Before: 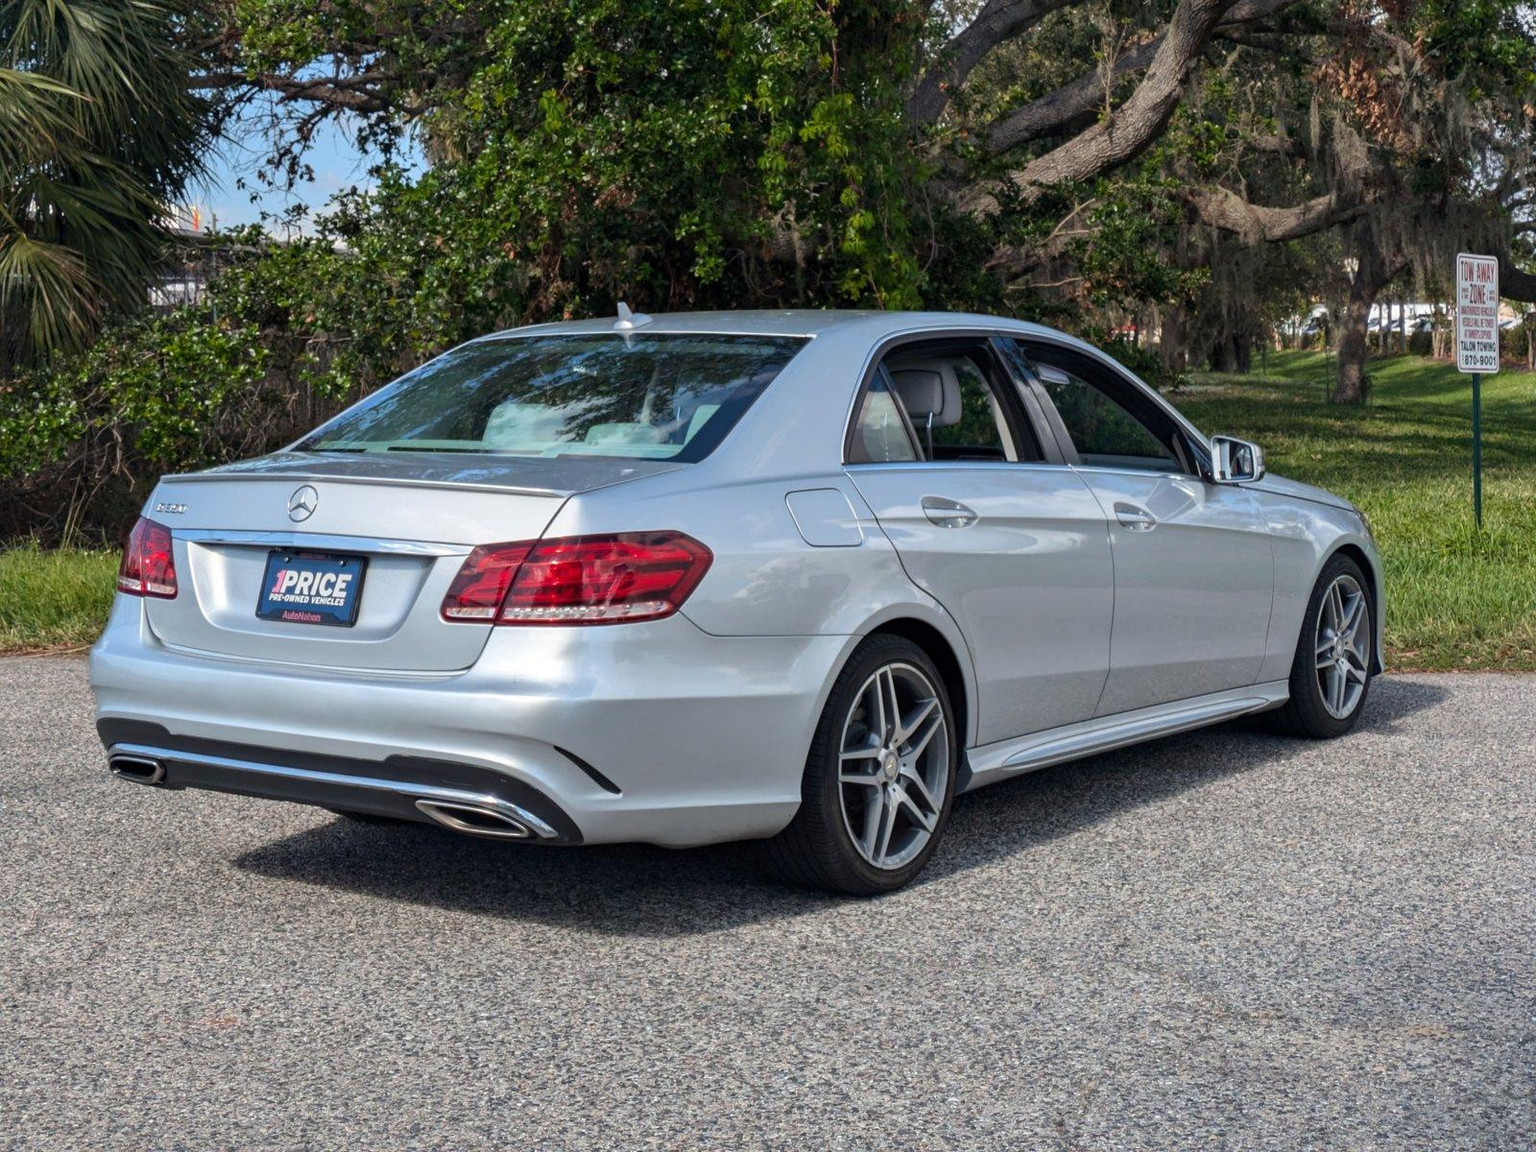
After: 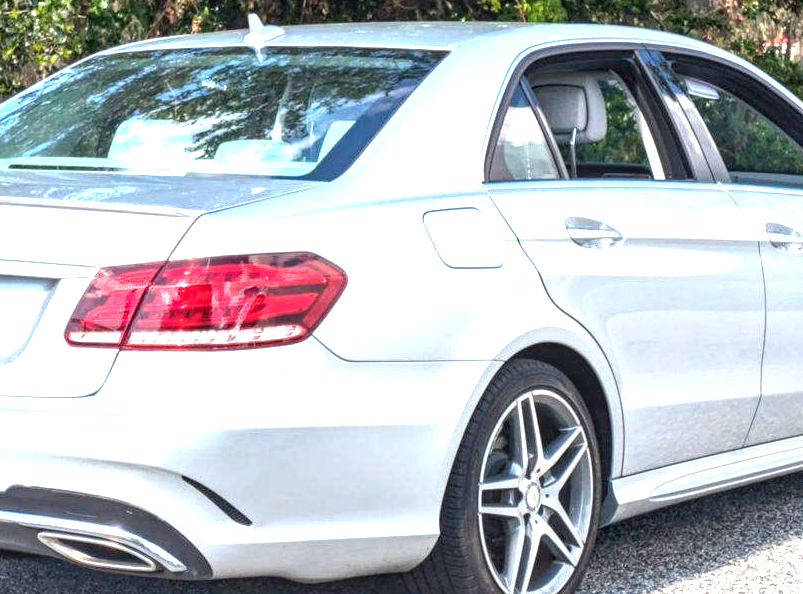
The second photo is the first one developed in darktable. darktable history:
crop: left 24.731%, top 25.134%, right 25.028%, bottom 25.294%
exposure: black level correction 0, exposure 1.887 EV, compensate highlight preservation false
local contrast: on, module defaults
